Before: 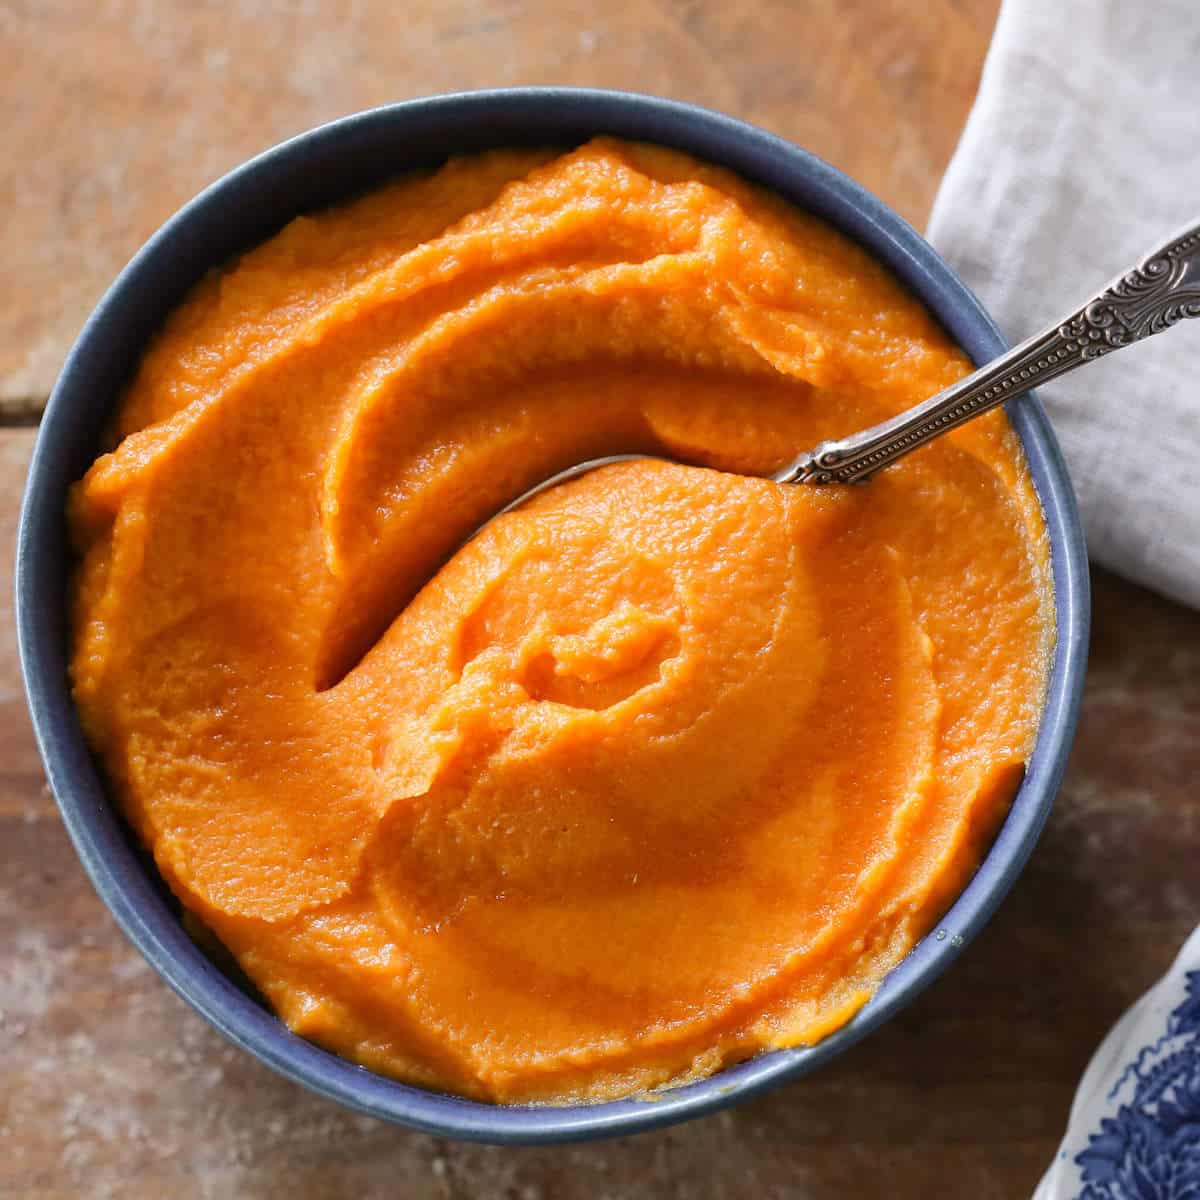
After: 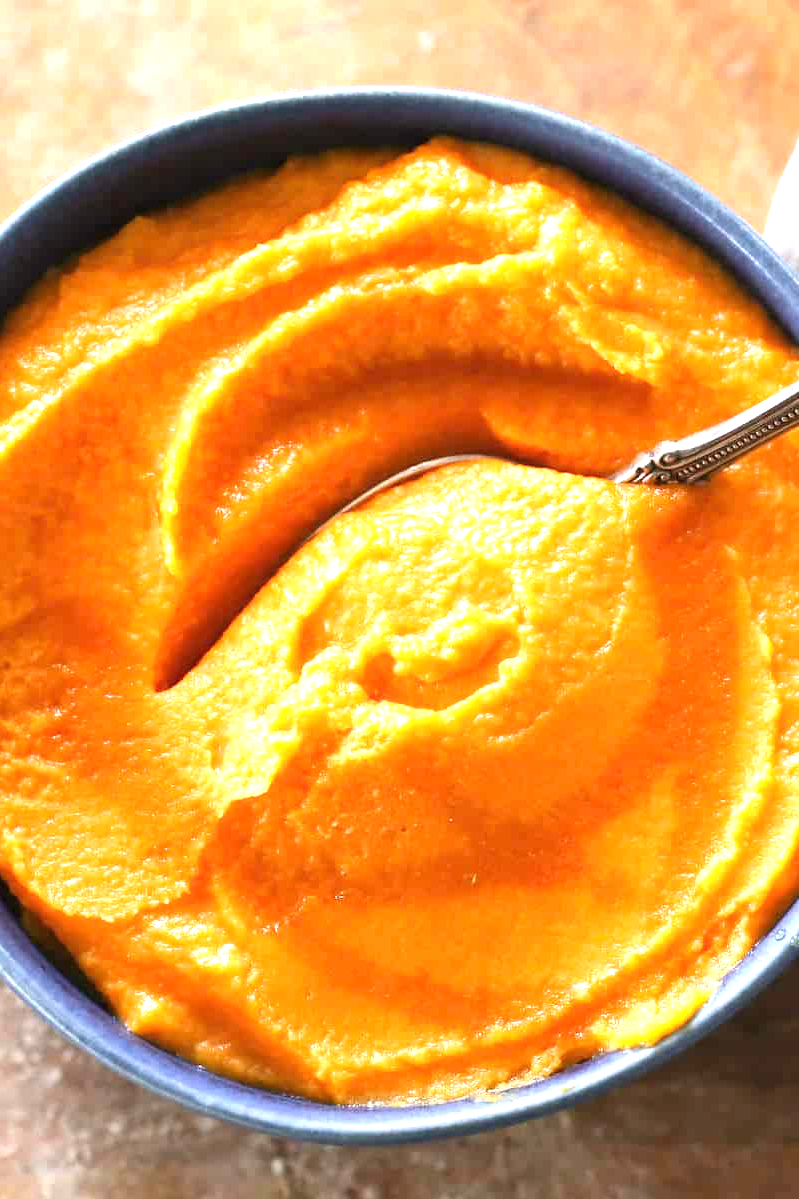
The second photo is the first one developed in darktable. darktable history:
crop and rotate: left 13.427%, right 19.927%
exposure: black level correction 0, exposure 1.284 EV, compensate highlight preservation false
